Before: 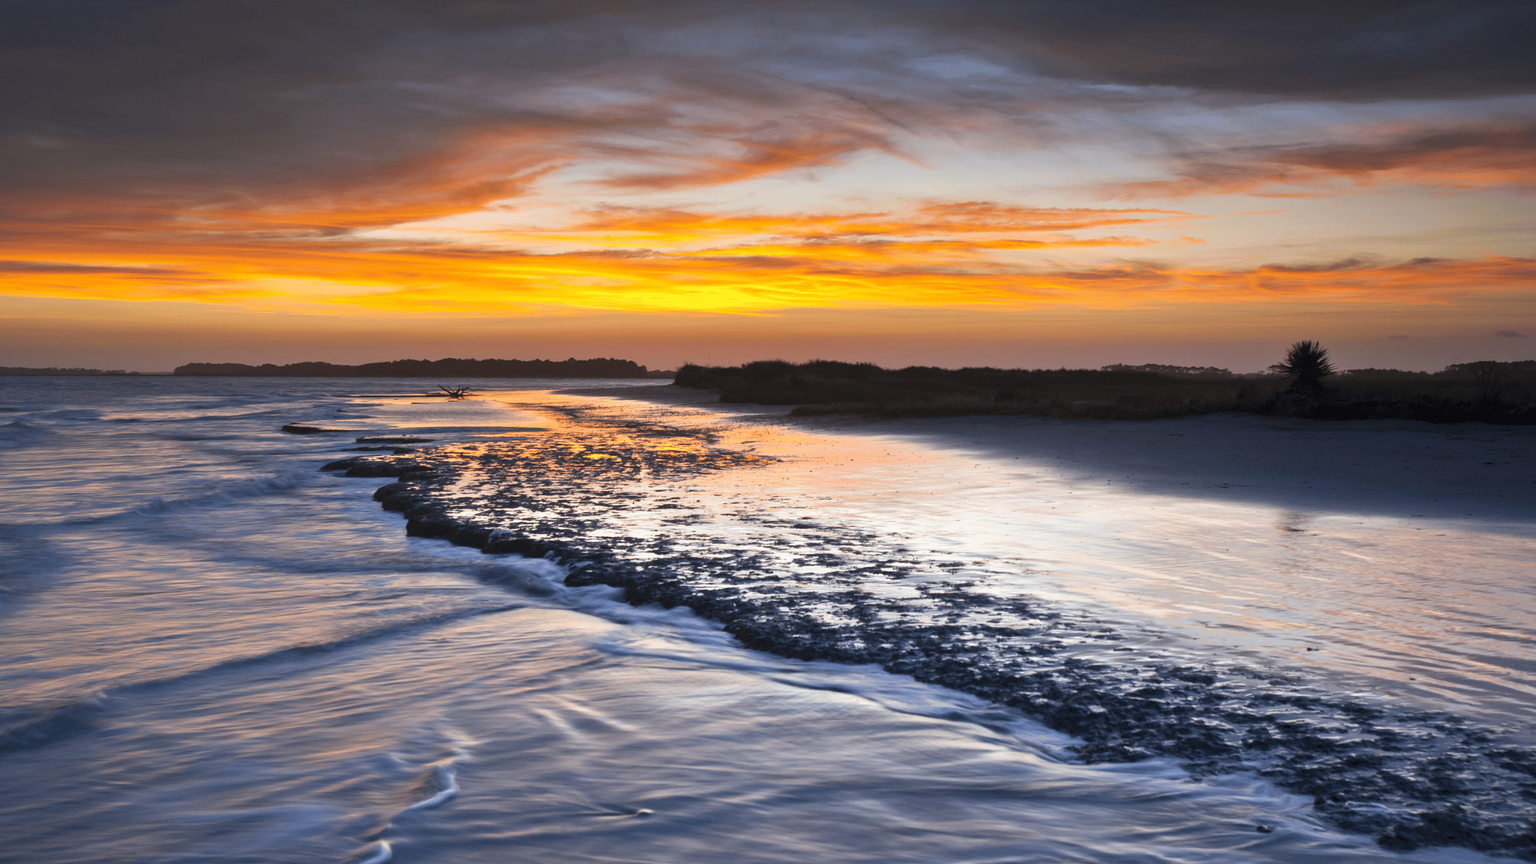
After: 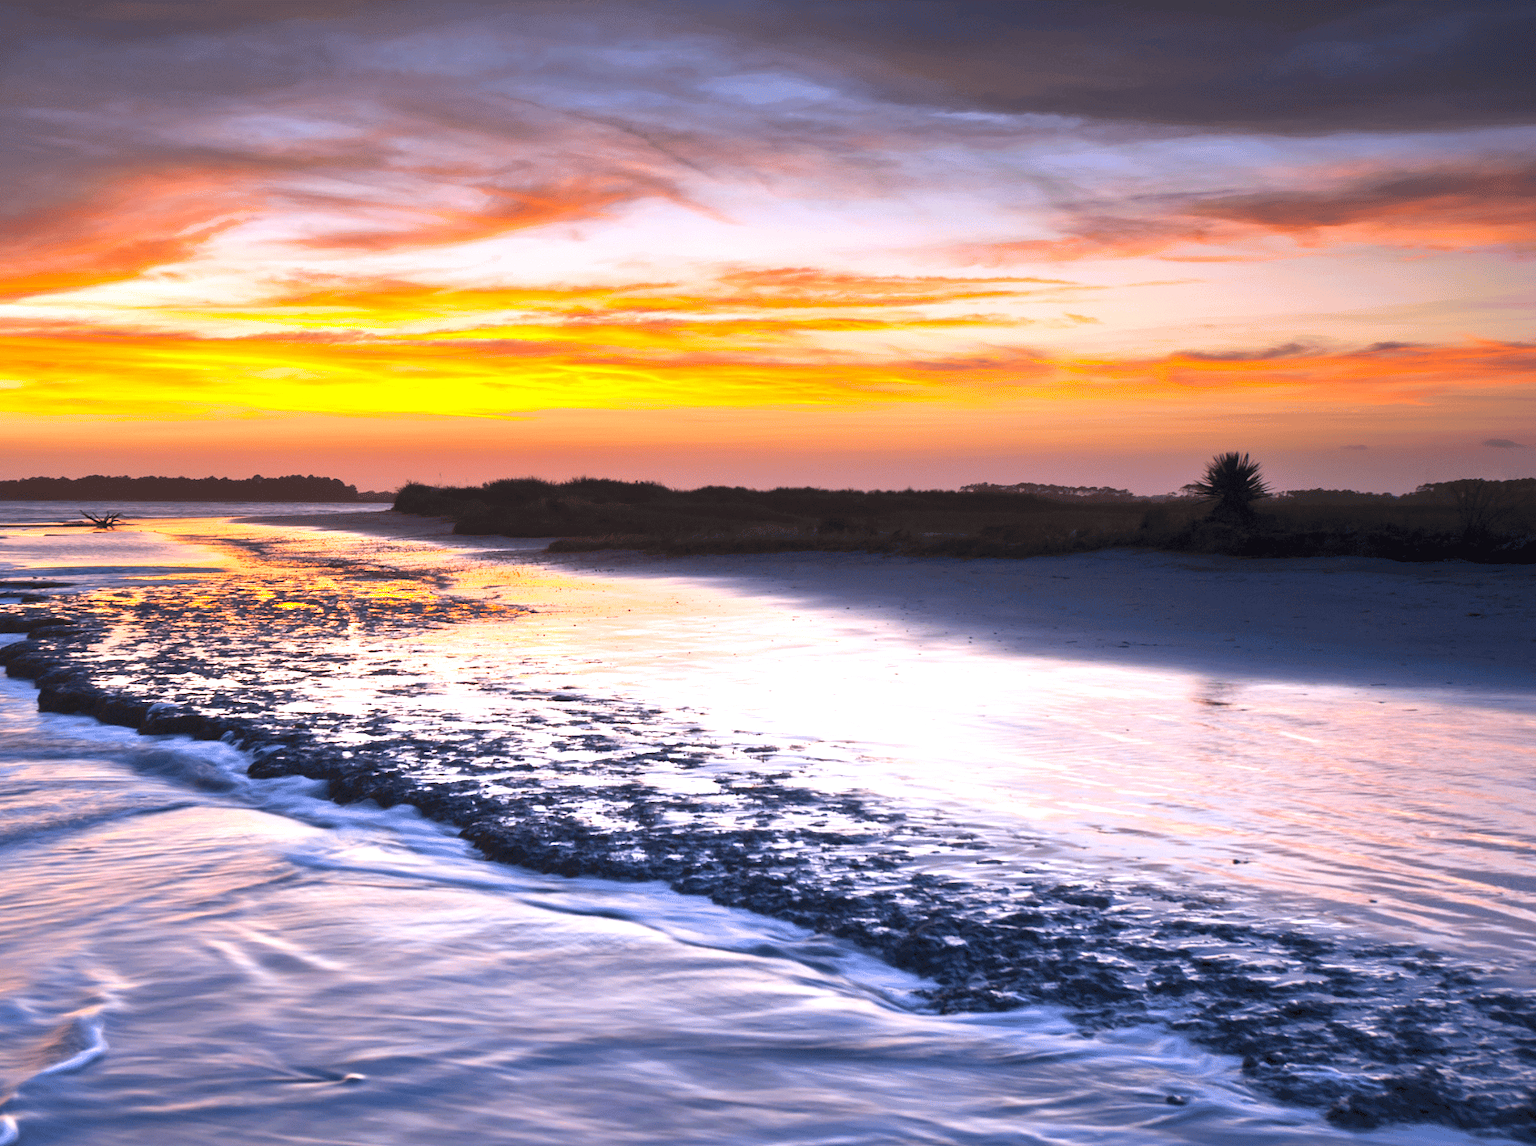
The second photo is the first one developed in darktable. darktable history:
exposure: exposure 0.6 EV, compensate highlight preservation false
white balance: red 1.05, blue 1.072
contrast brightness saturation: contrast 0.08, saturation 0.2
crop and rotate: left 24.6%
